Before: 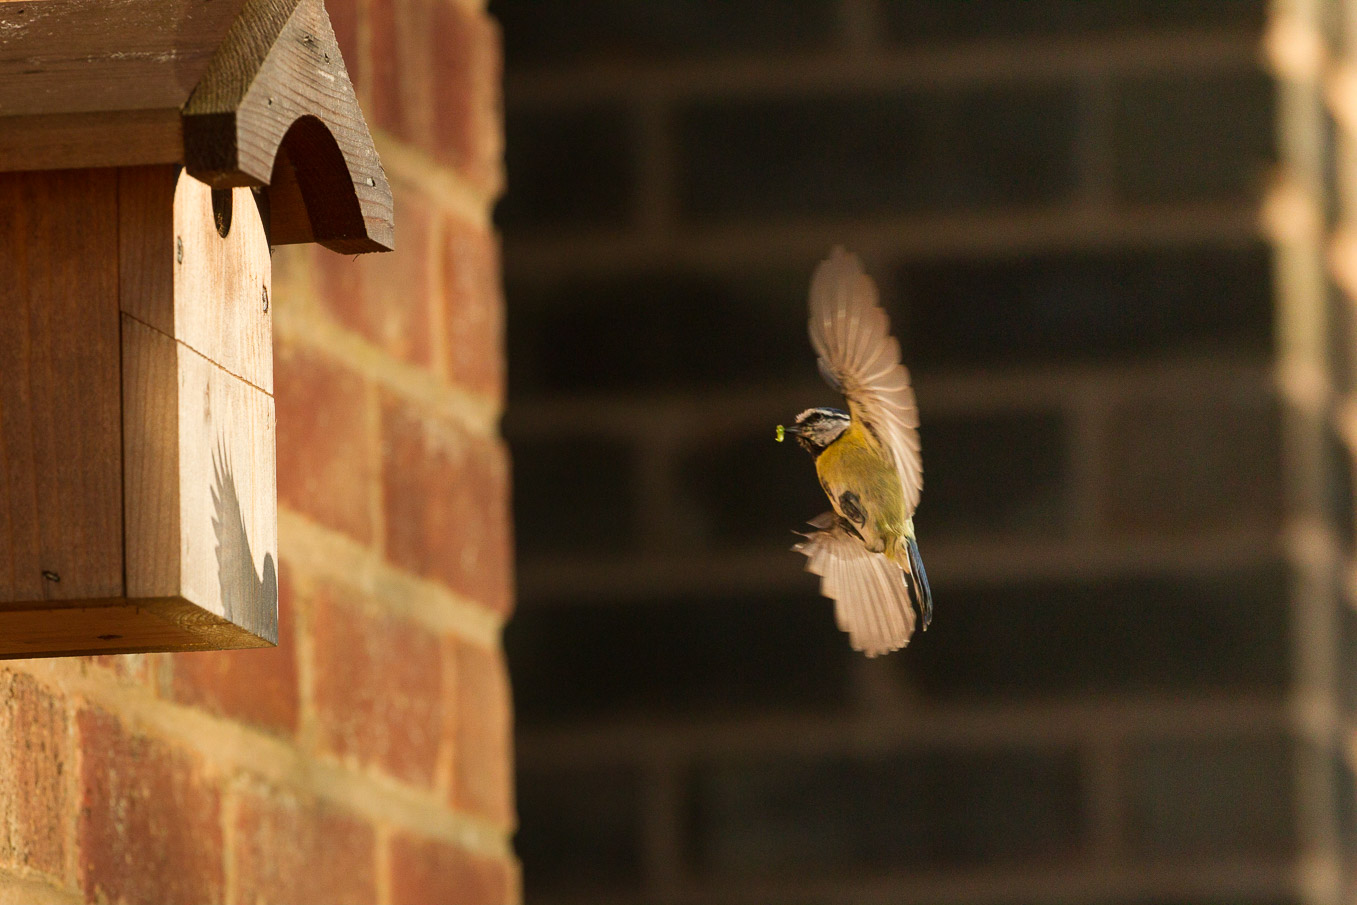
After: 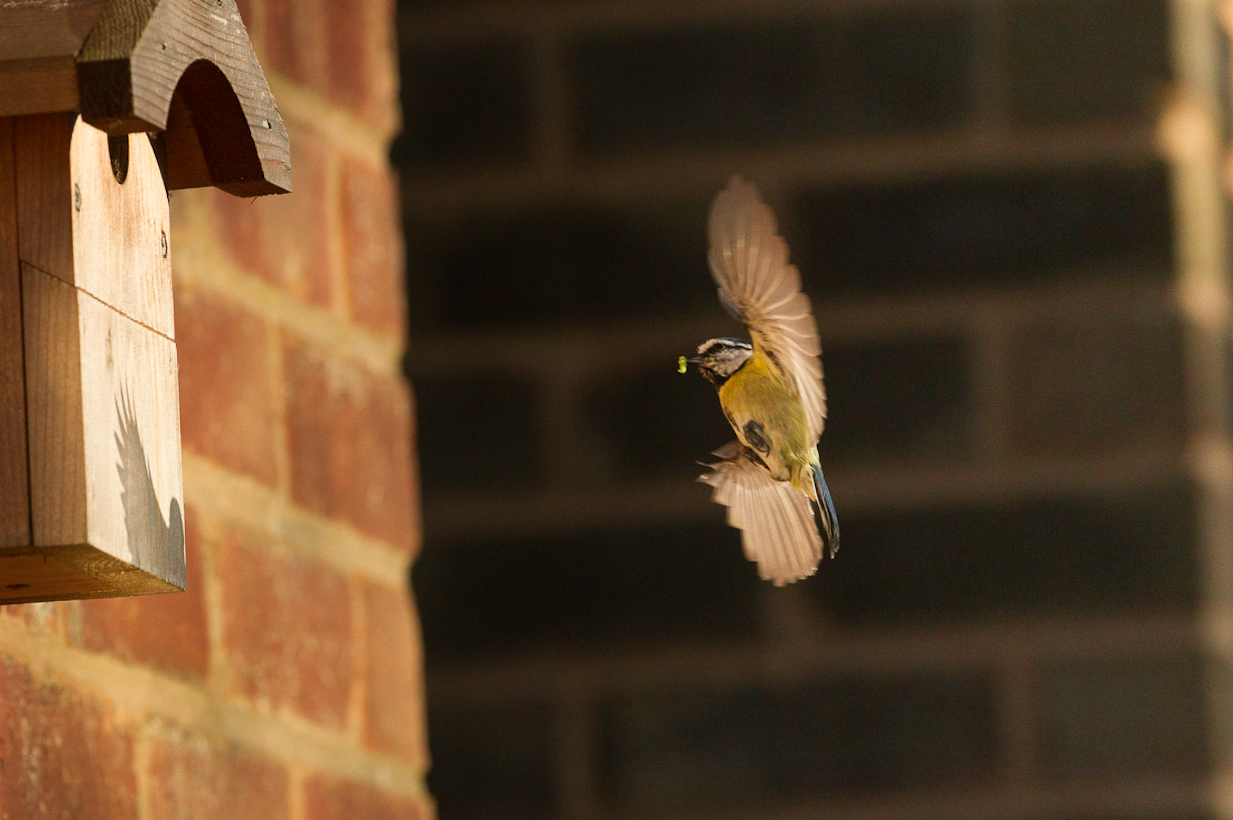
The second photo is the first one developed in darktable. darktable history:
crop and rotate: angle 1.54°, left 5.449%, top 5.67%
